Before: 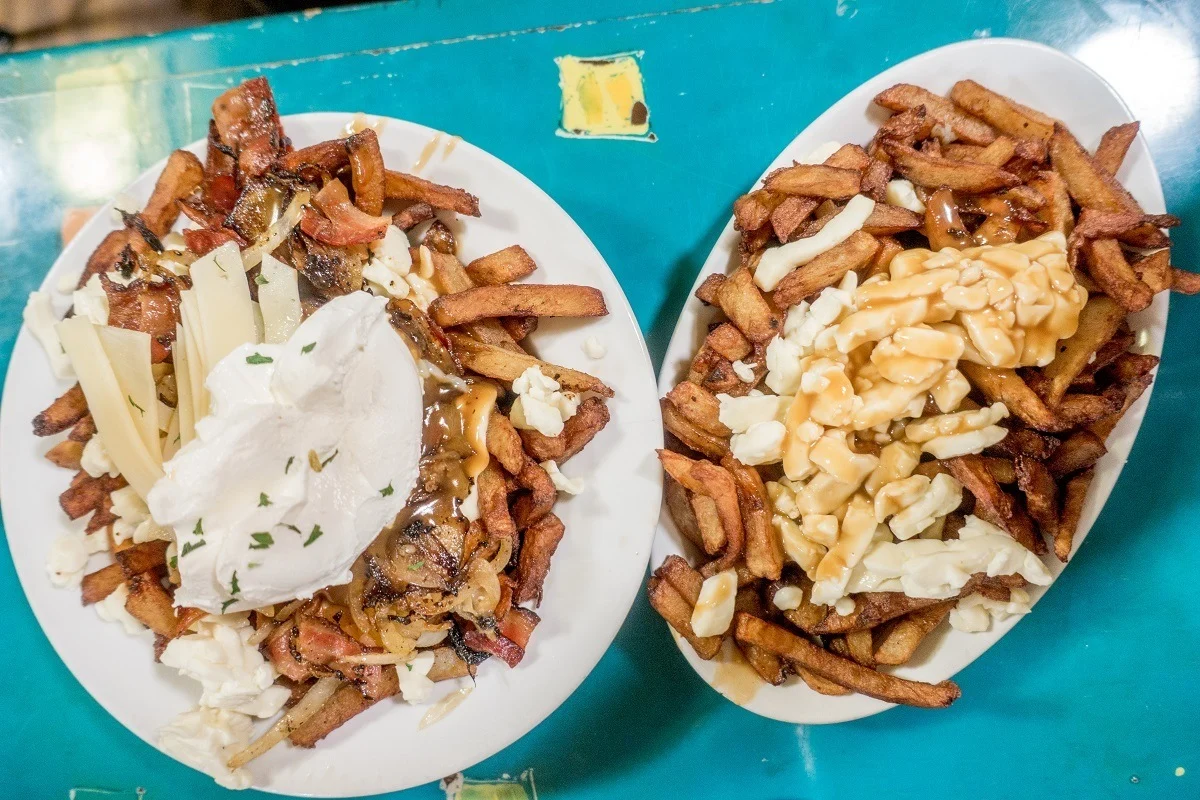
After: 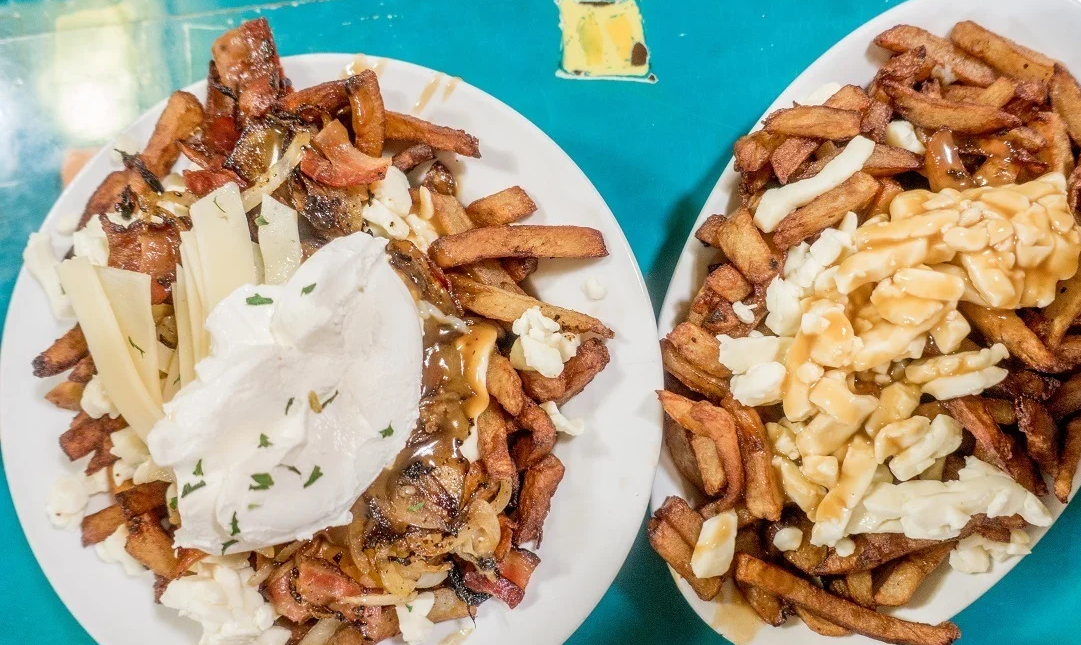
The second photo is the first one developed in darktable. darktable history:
crop: top 7.392%, right 9.913%, bottom 11.947%
